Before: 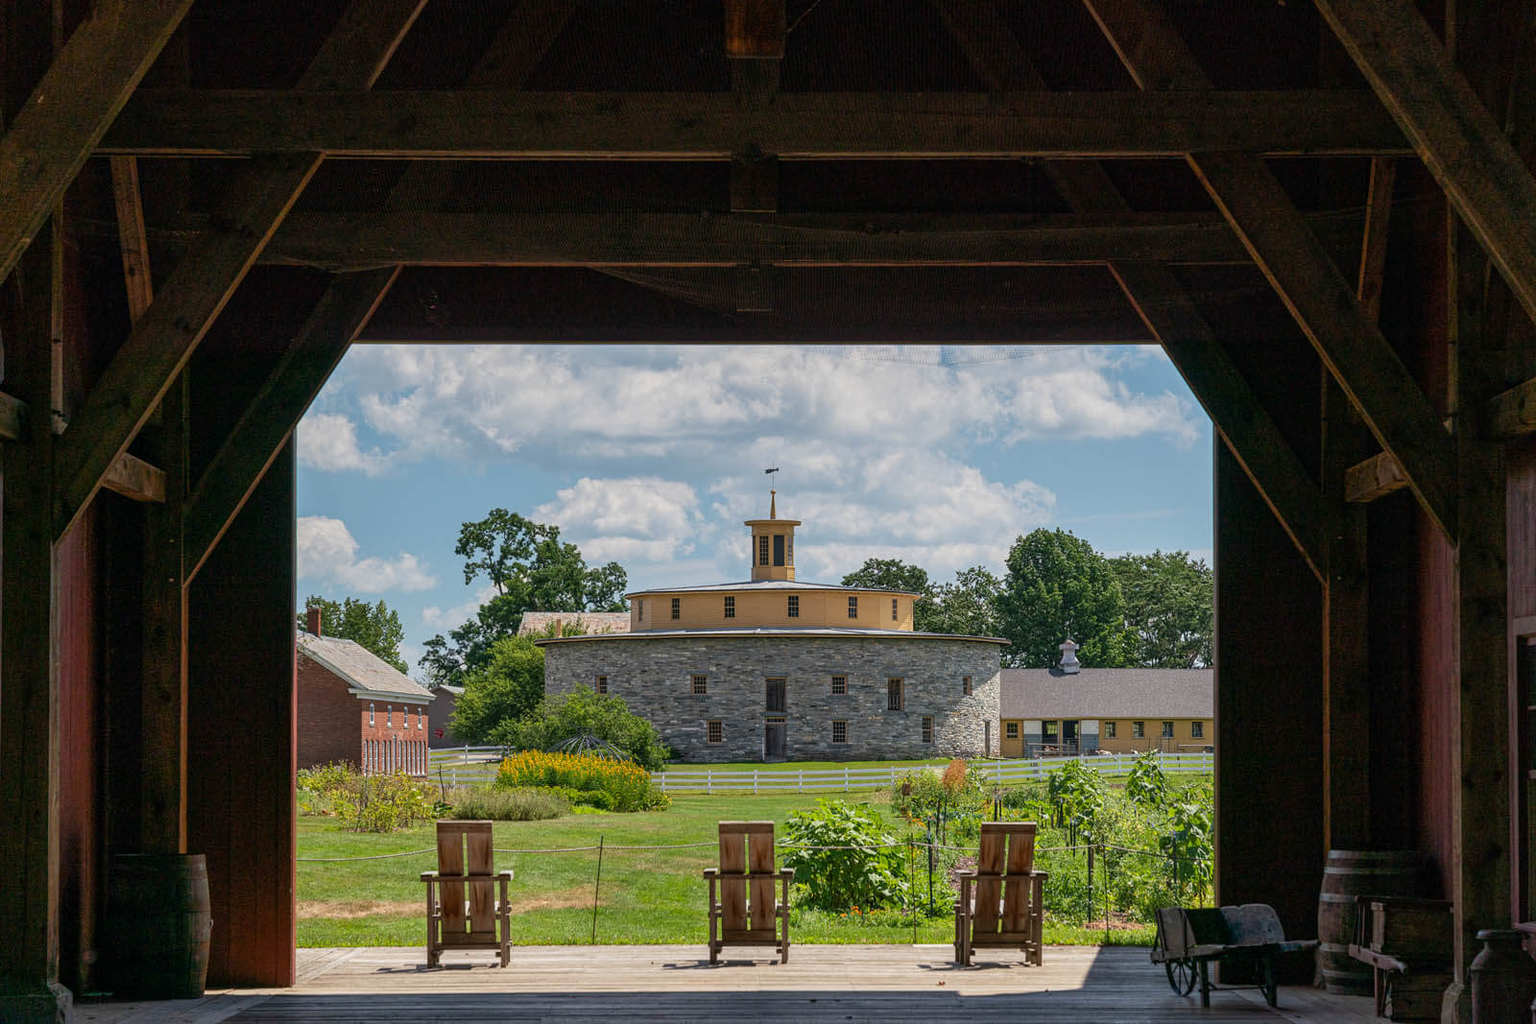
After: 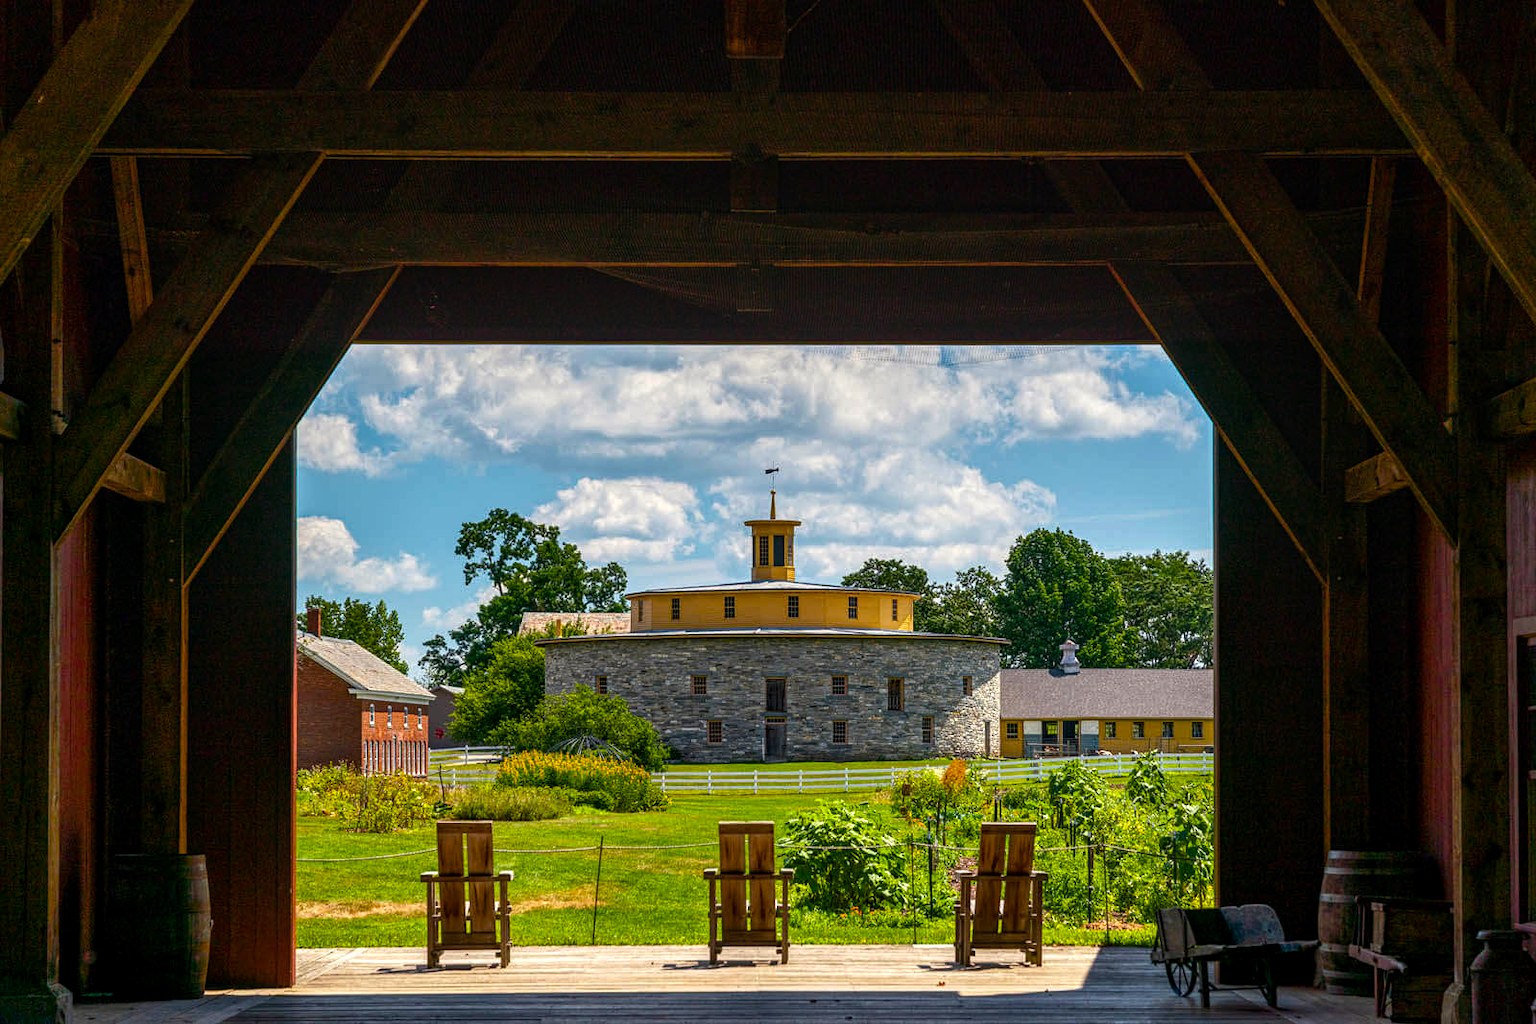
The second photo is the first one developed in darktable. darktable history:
local contrast: on, module defaults
color correction: highlights b* 3
color balance rgb: linear chroma grading › global chroma 9%, perceptual saturation grading › global saturation 36%, perceptual saturation grading › shadows 35%, perceptual brilliance grading › global brilliance 15%, perceptual brilliance grading › shadows -35%, global vibrance 15%
